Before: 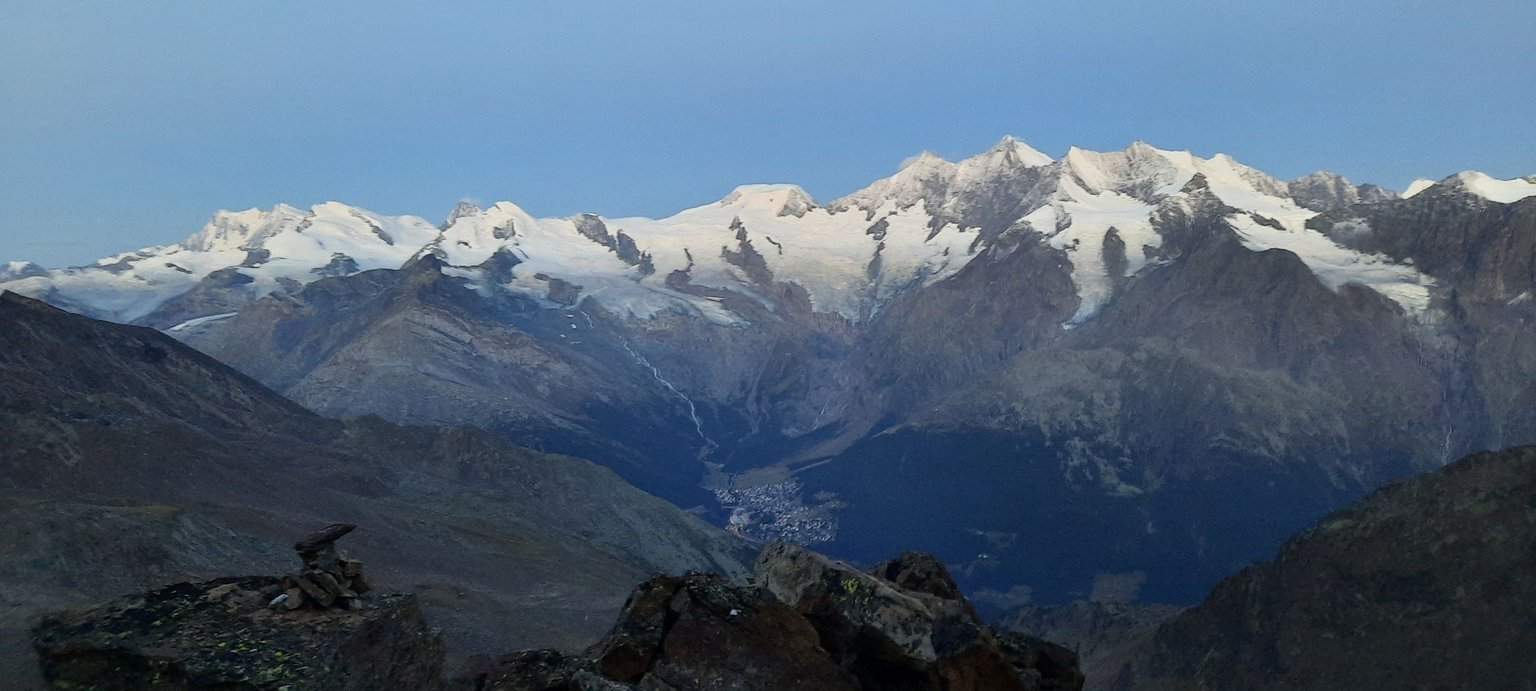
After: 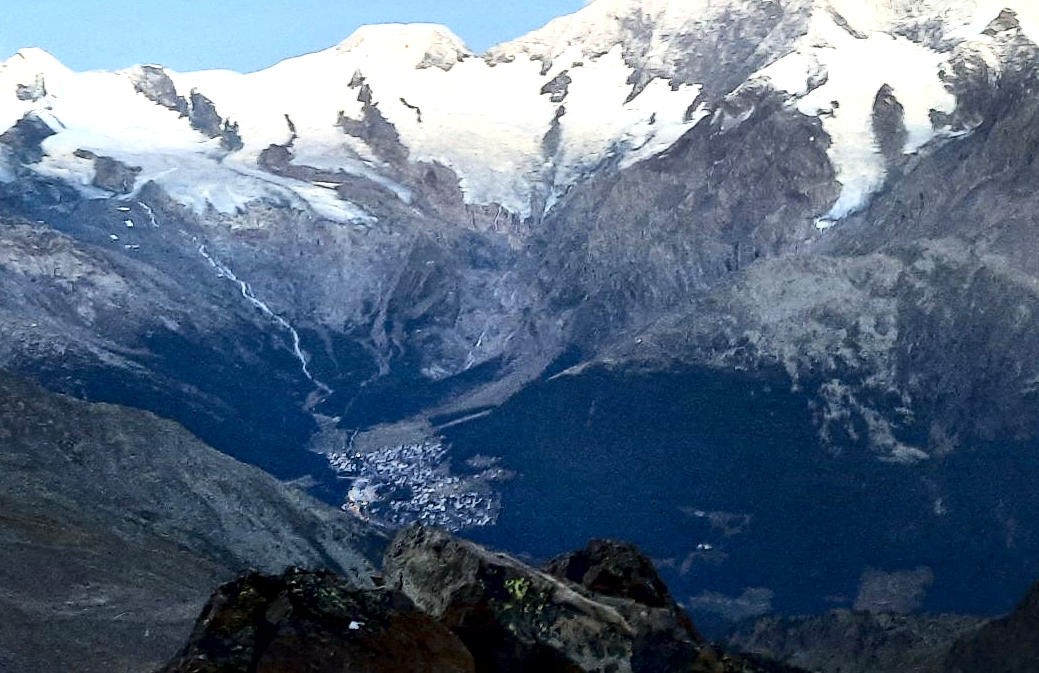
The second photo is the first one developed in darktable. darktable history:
contrast brightness saturation: contrast 0.275
crop: left 31.379%, top 24.262%, right 20.446%, bottom 6.335%
local contrast: mode bilateral grid, contrast 25, coarseness 60, detail 150%, midtone range 0.2
exposure: black level correction 0, exposure 0.7 EV, compensate highlight preservation false
